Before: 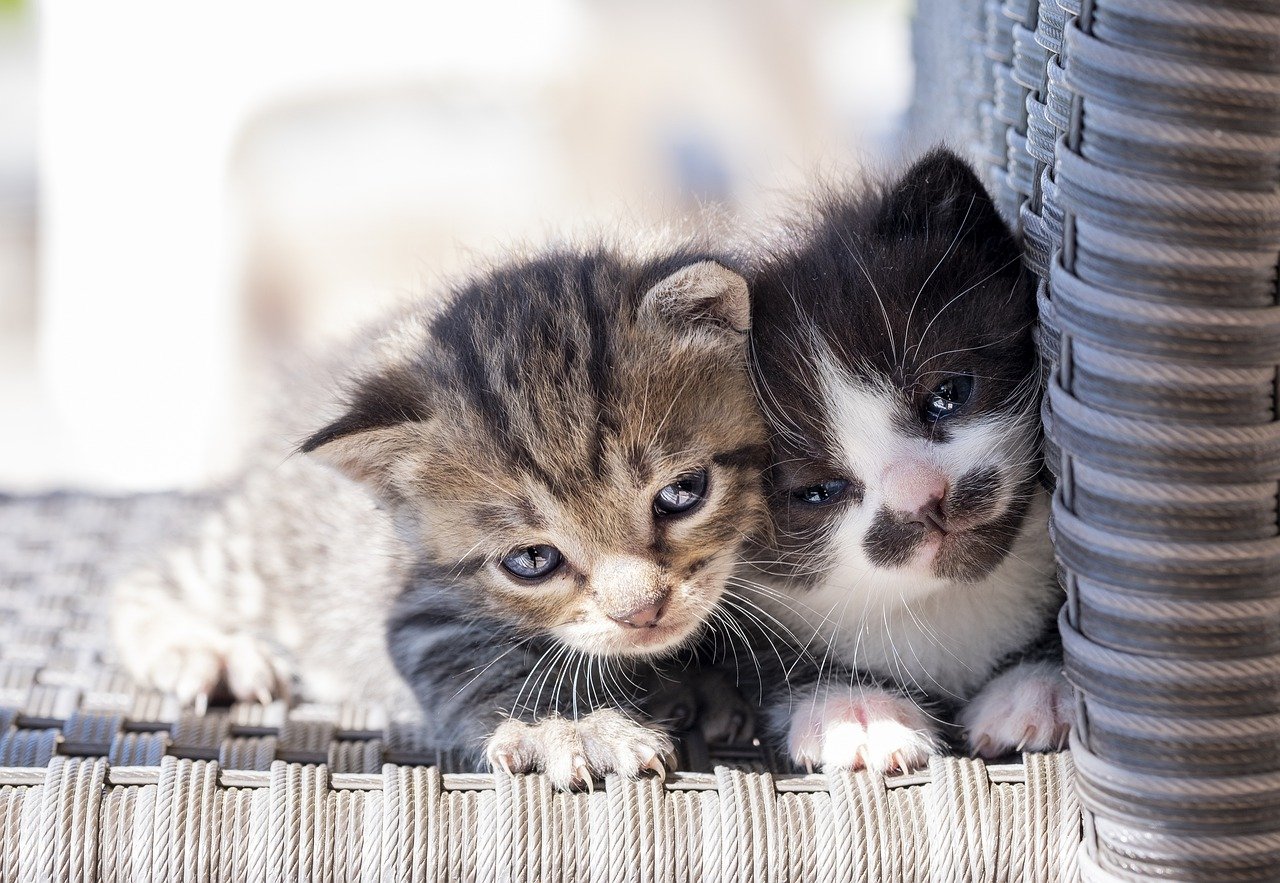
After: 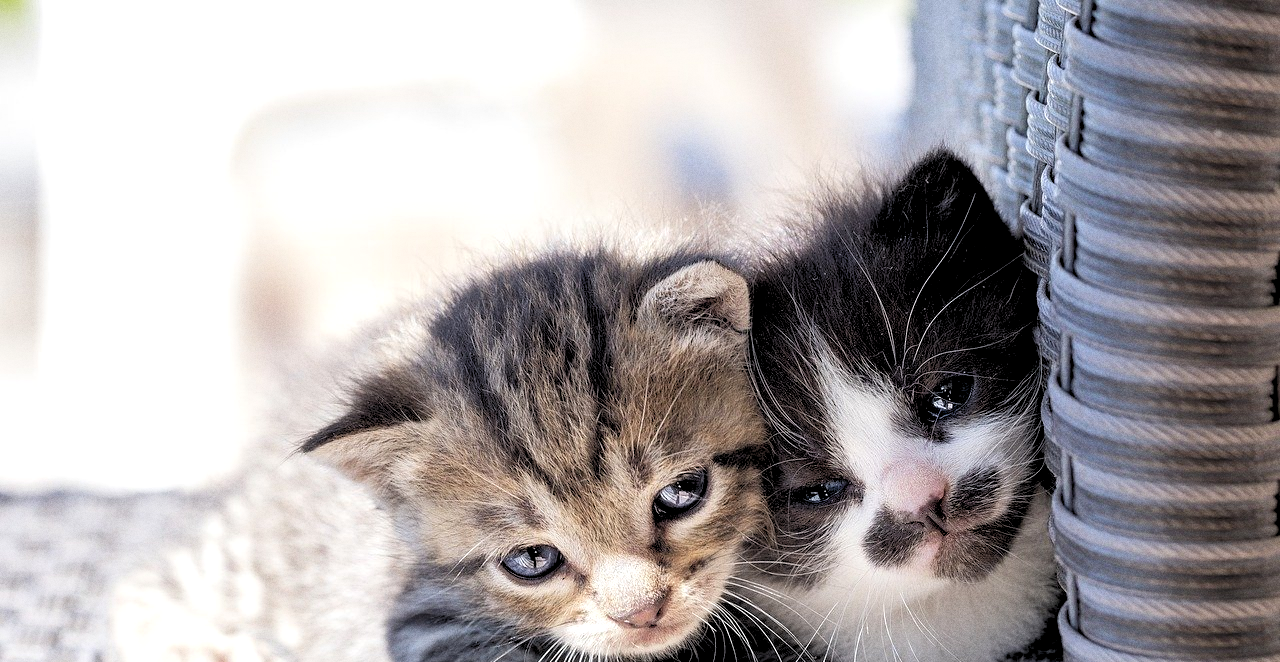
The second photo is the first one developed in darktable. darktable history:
grain: strength 26%
rgb levels: levels [[0.013, 0.434, 0.89], [0, 0.5, 1], [0, 0.5, 1]]
crop: bottom 24.988%
levels: mode automatic, black 0.023%, white 99.97%, levels [0.062, 0.494, 0.925]
sharpen: radius 2.883, amount 0.868, threshold 47.523
